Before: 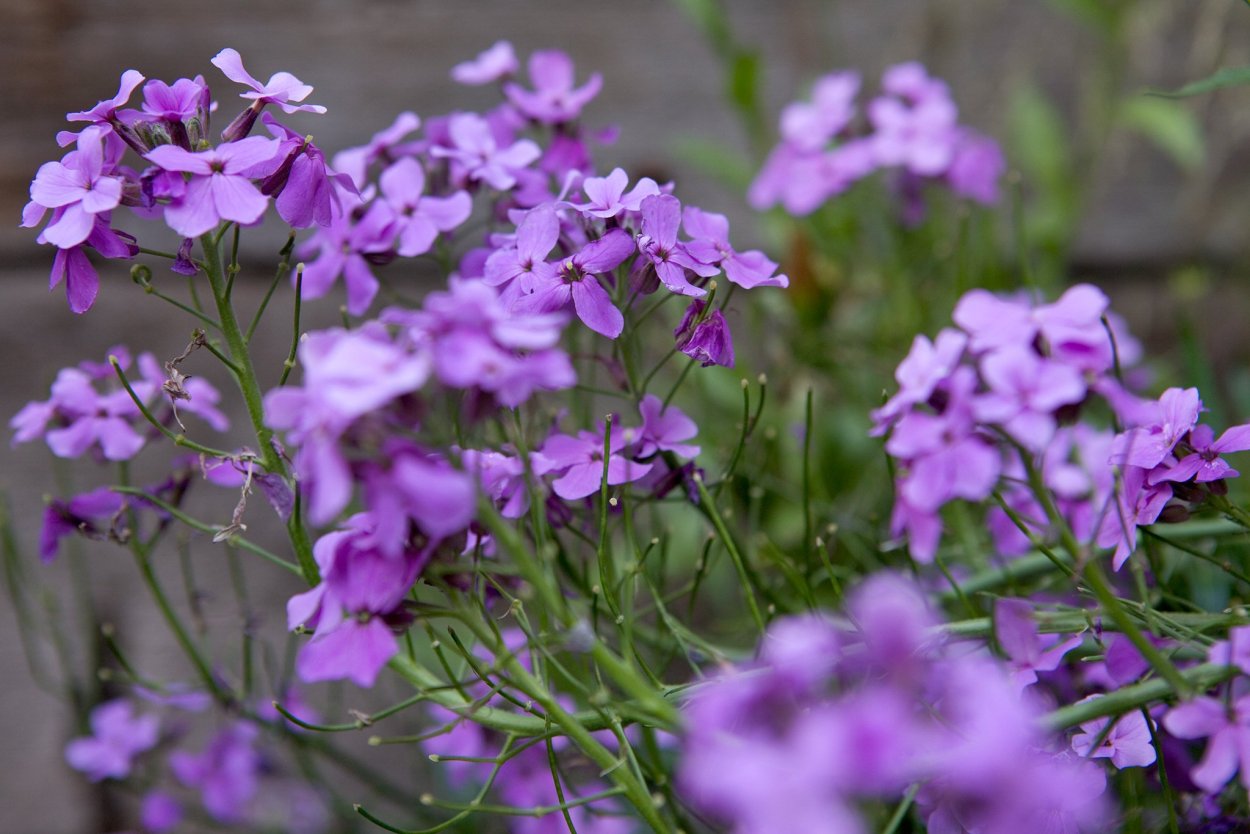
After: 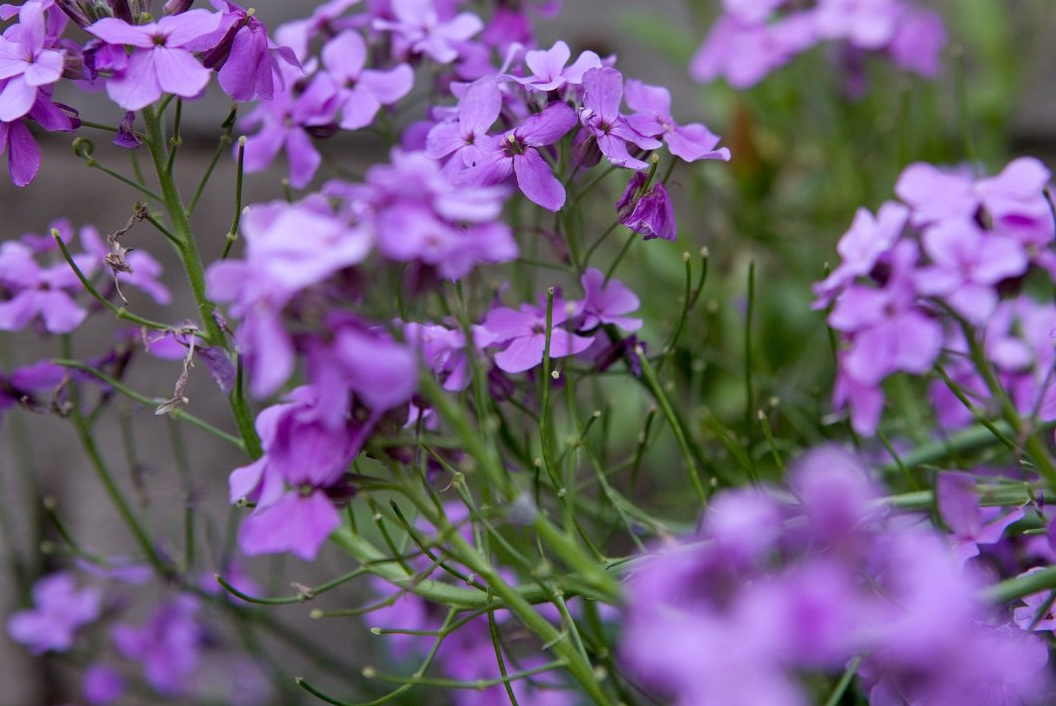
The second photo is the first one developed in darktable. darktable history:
crop and rotate: left 4.796%, top 15.318%, right 10.677%
